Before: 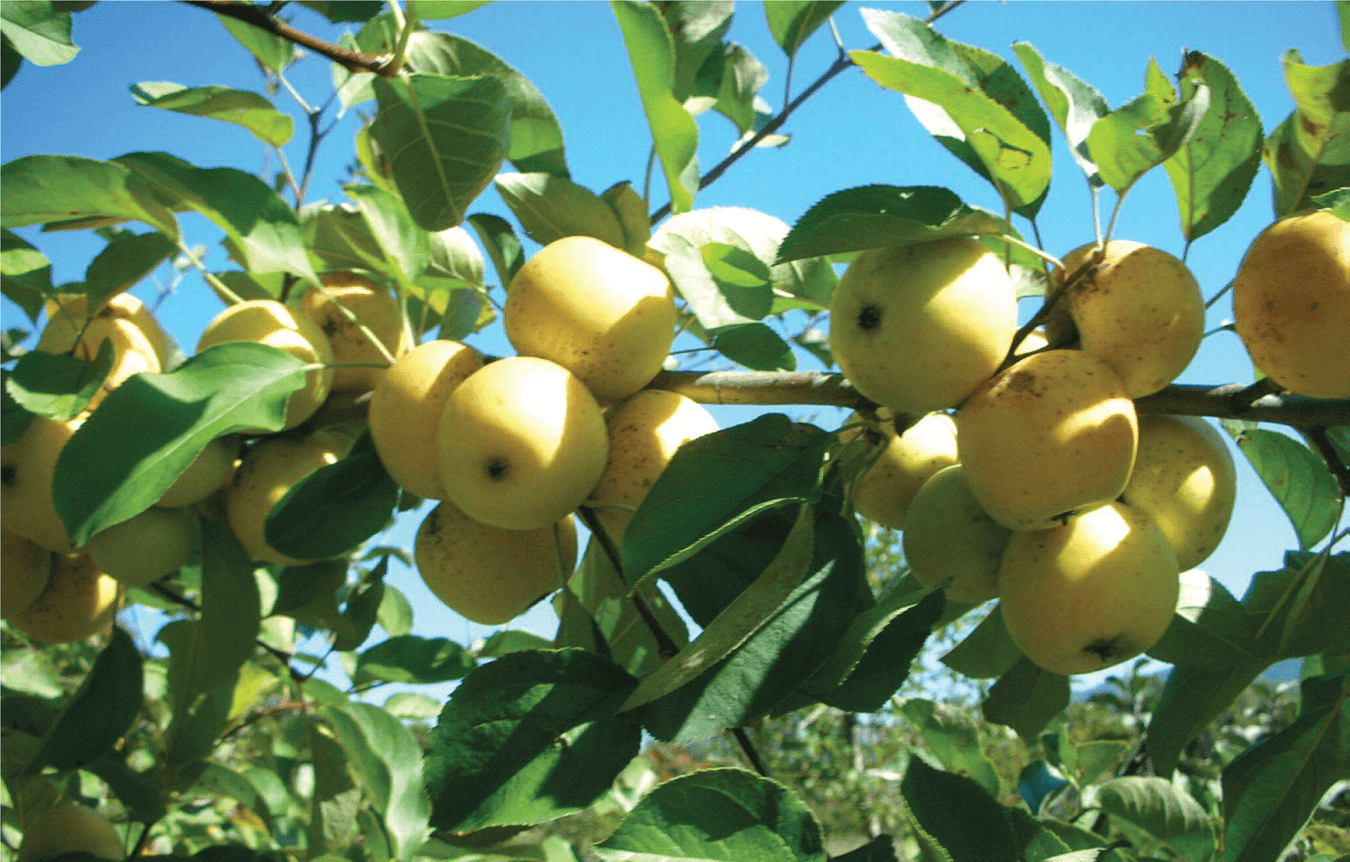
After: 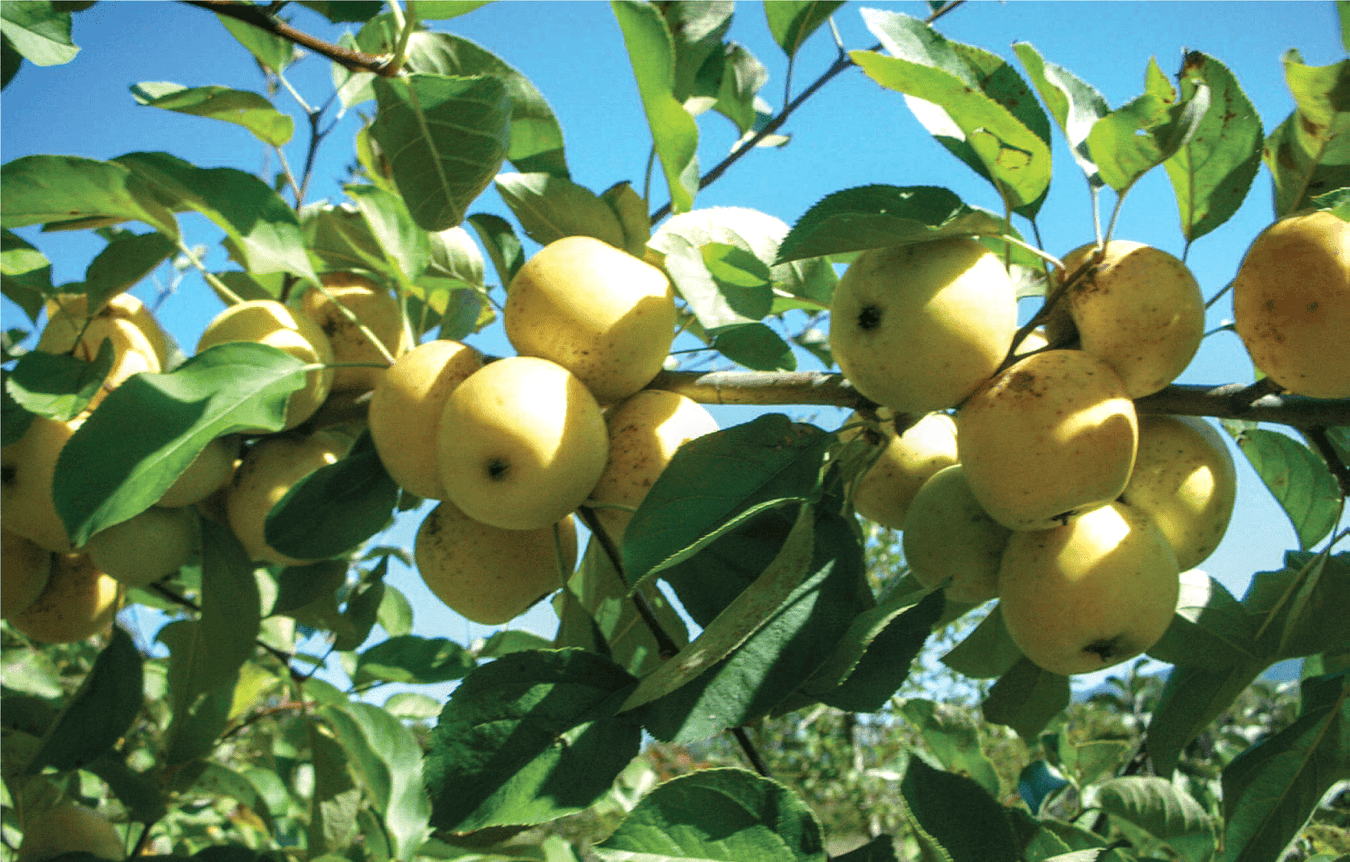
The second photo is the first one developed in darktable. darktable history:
local contrast: on, module defaults
exposure: compensate highlight preservation false
white balance: red 1, blue 1
